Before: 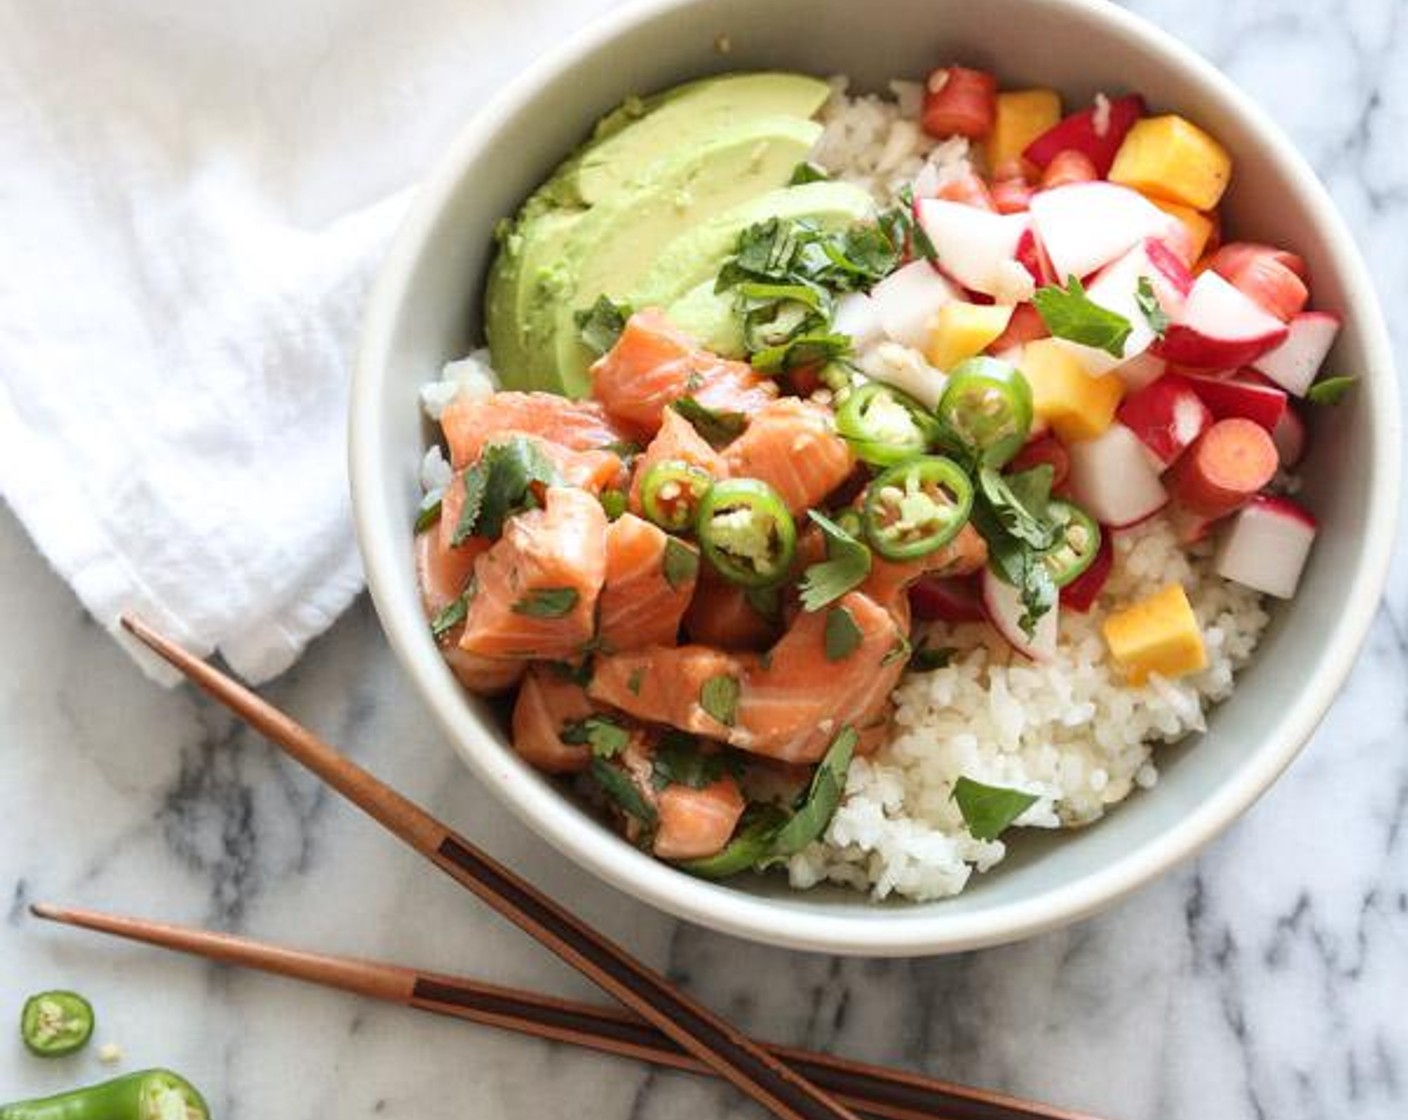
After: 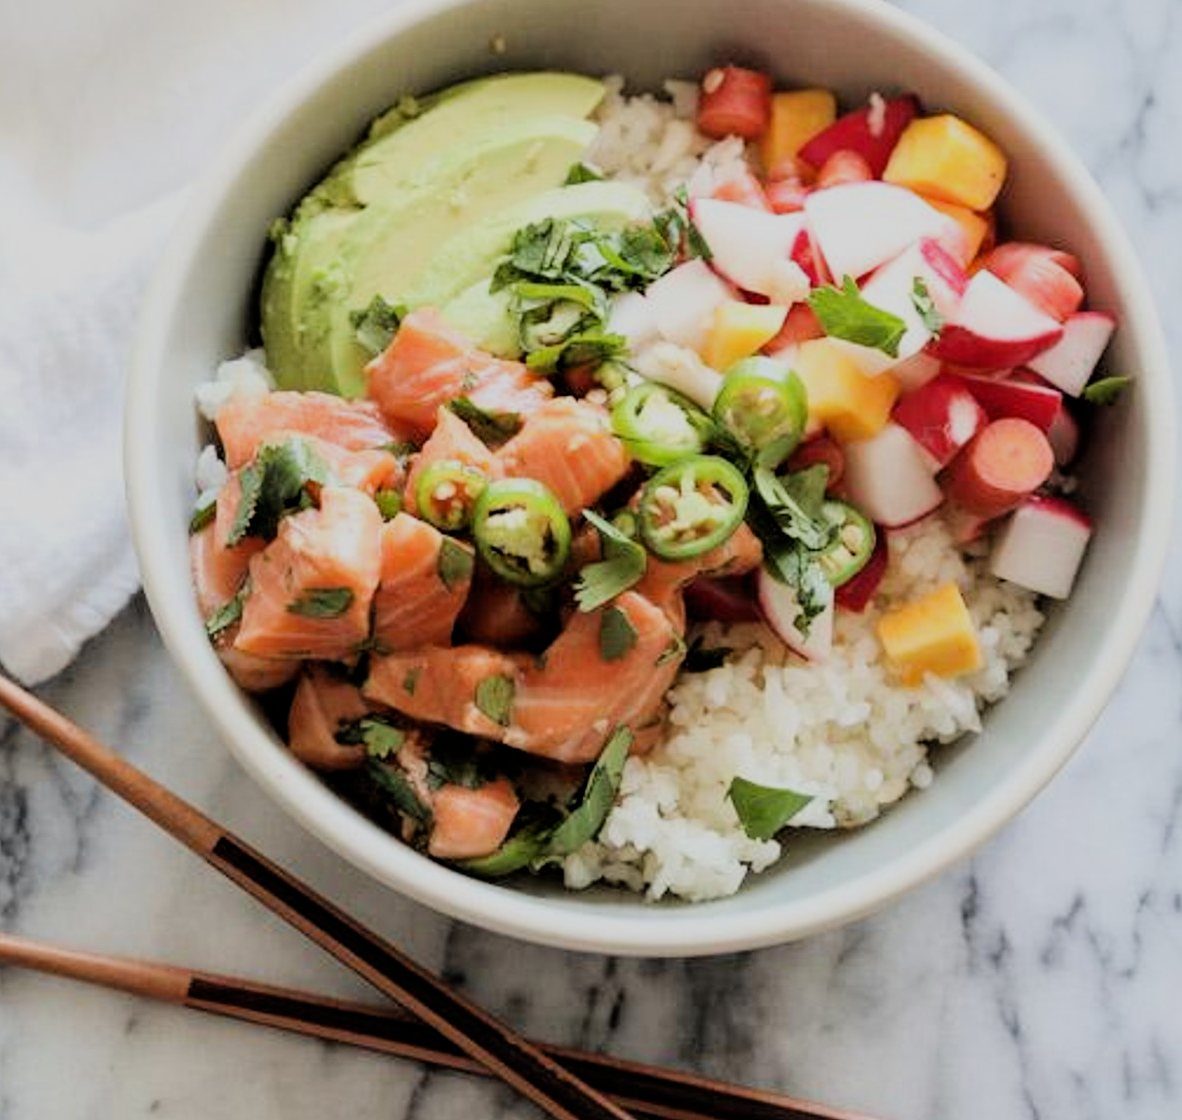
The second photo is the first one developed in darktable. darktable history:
filmic rgb: black relative exposure -4.12 EV, white relative exposure 5.16 EV, hardness 2.15, contrast 1.174
crop: left 16%
